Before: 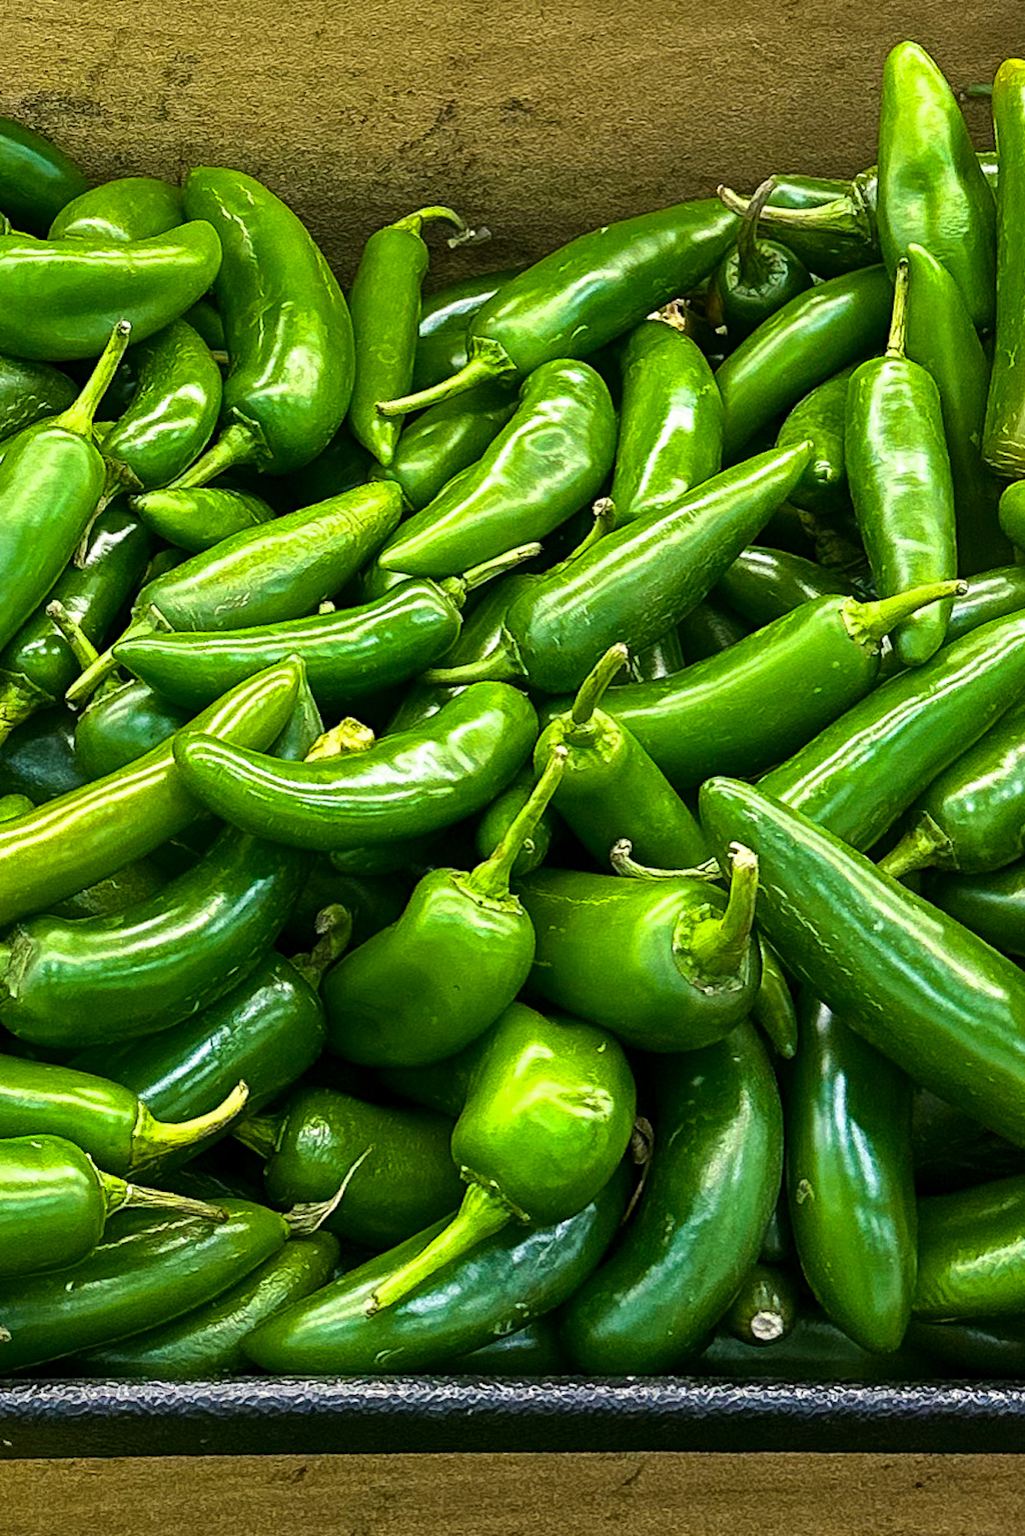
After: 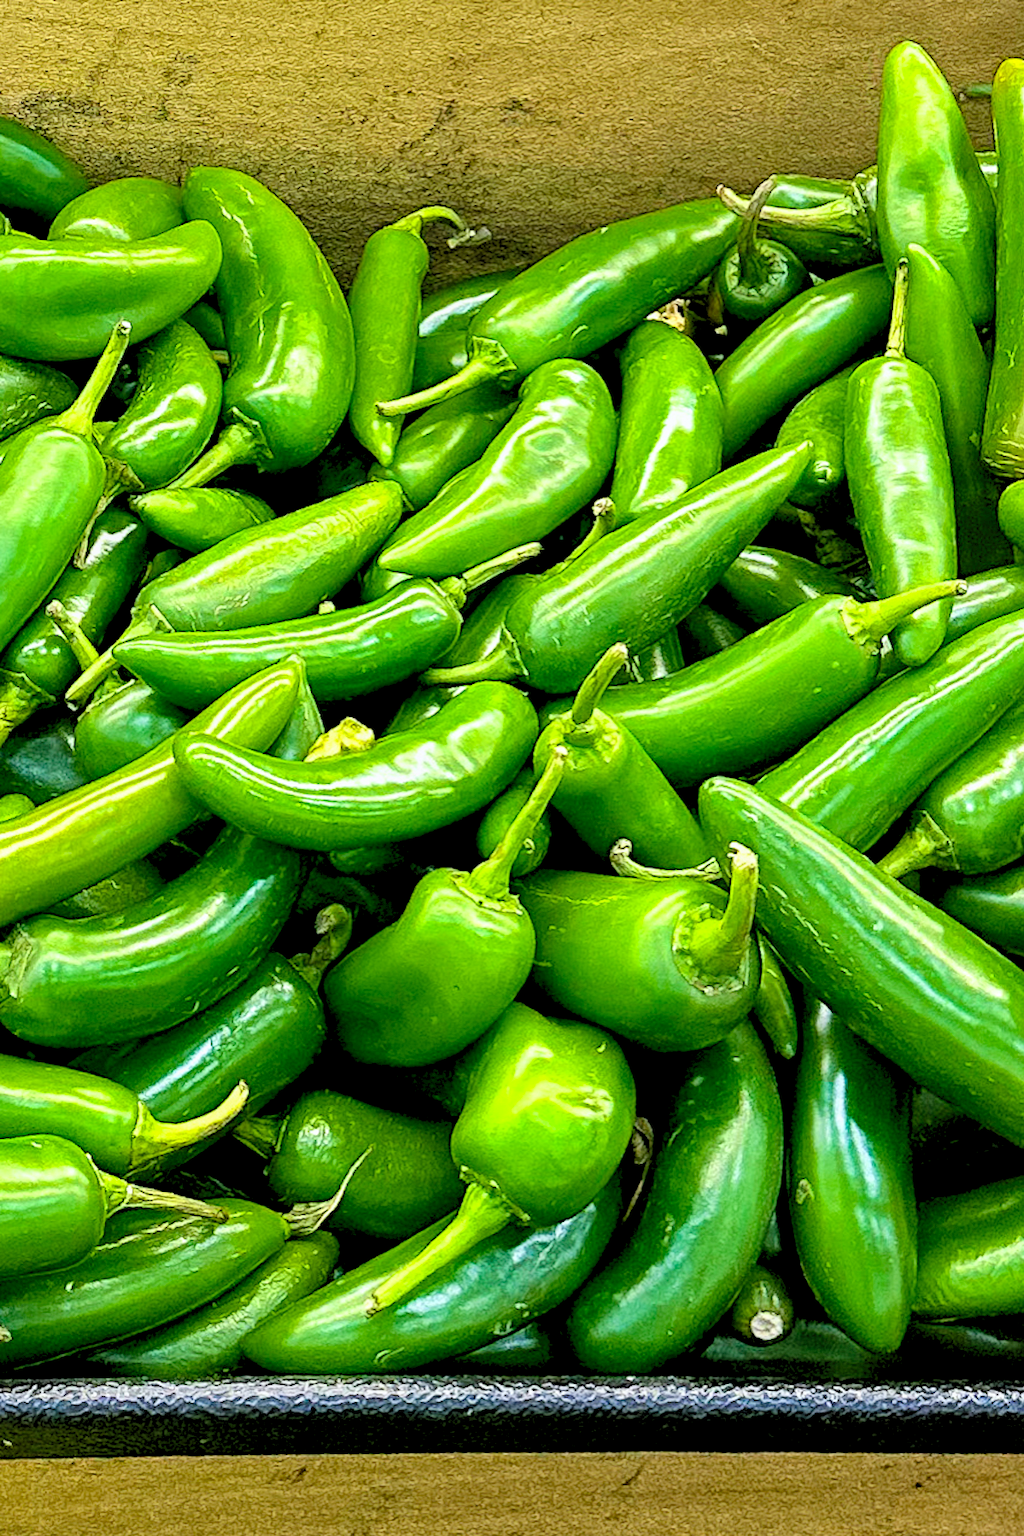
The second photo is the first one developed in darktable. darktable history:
levels: levels [0.072, 0.414, 0.976]
tone equalizer: -8 EV -0.002 EV, -7 EV 0.005 EV, -6 EV -0.009 EV, -5 EV 0.011 EV, -4 EV -0.012 EV, -3 EV 0.007 EV, -2 EV -0.062 EV, -1 EV -0.293 EV, +0 EV -0.582 EV, smoothing diameter 2%, edges refinement/feathering 20, mask exposure compensation -1.57 EV, filter diffusion 5
white balance: red 0.986, blue 1.01
